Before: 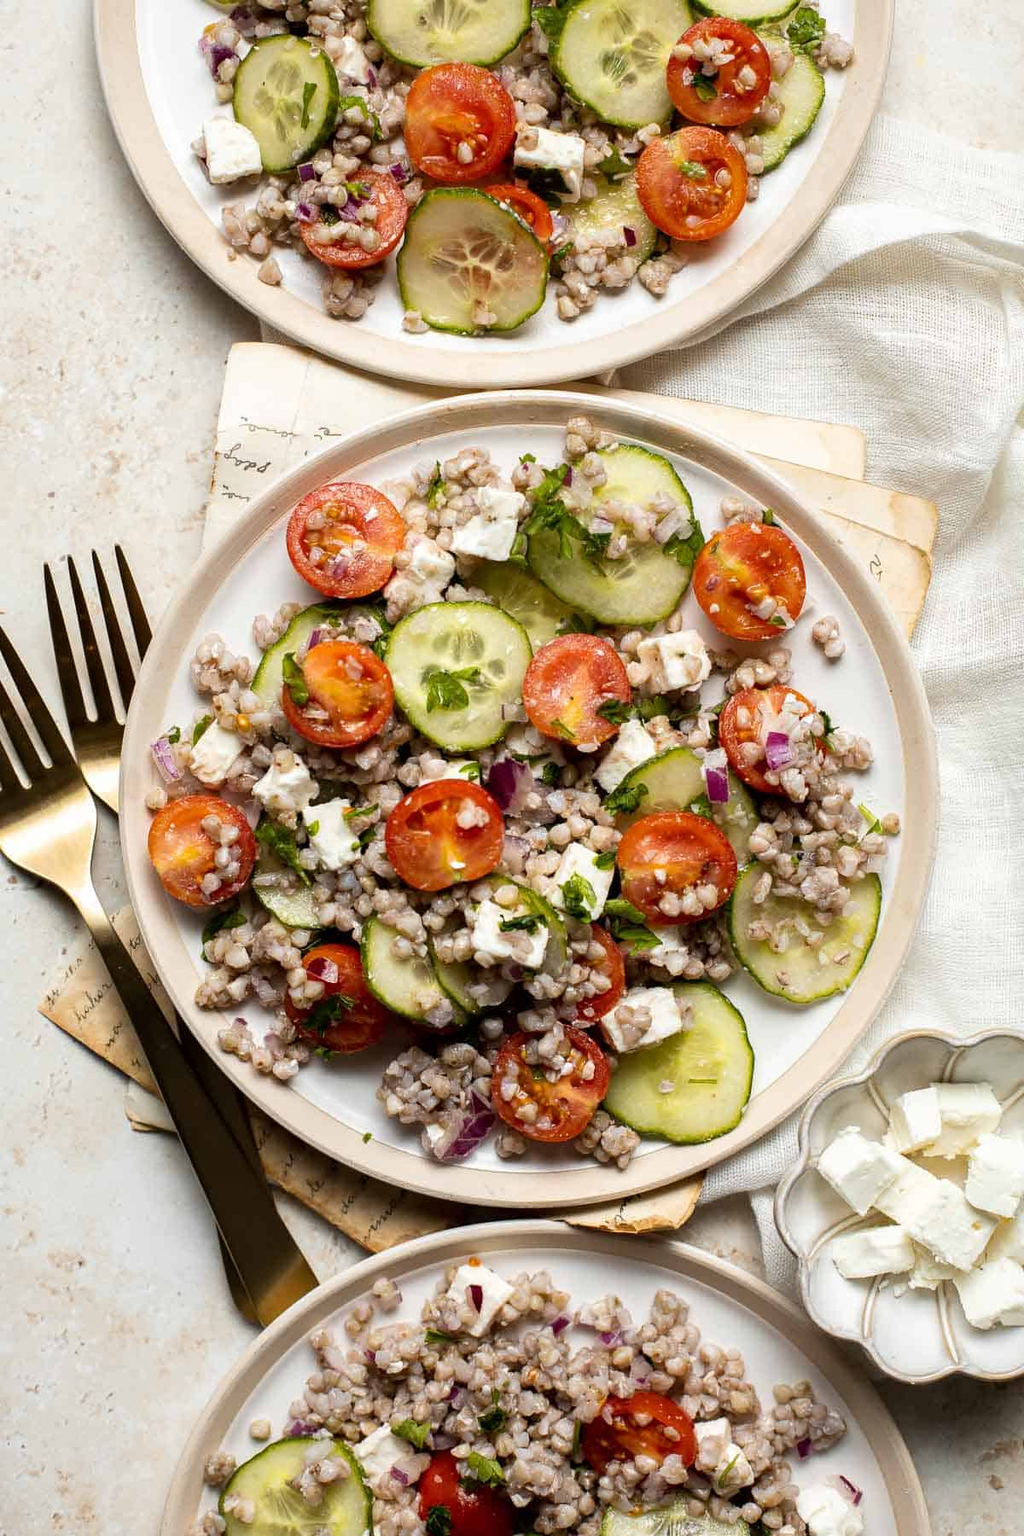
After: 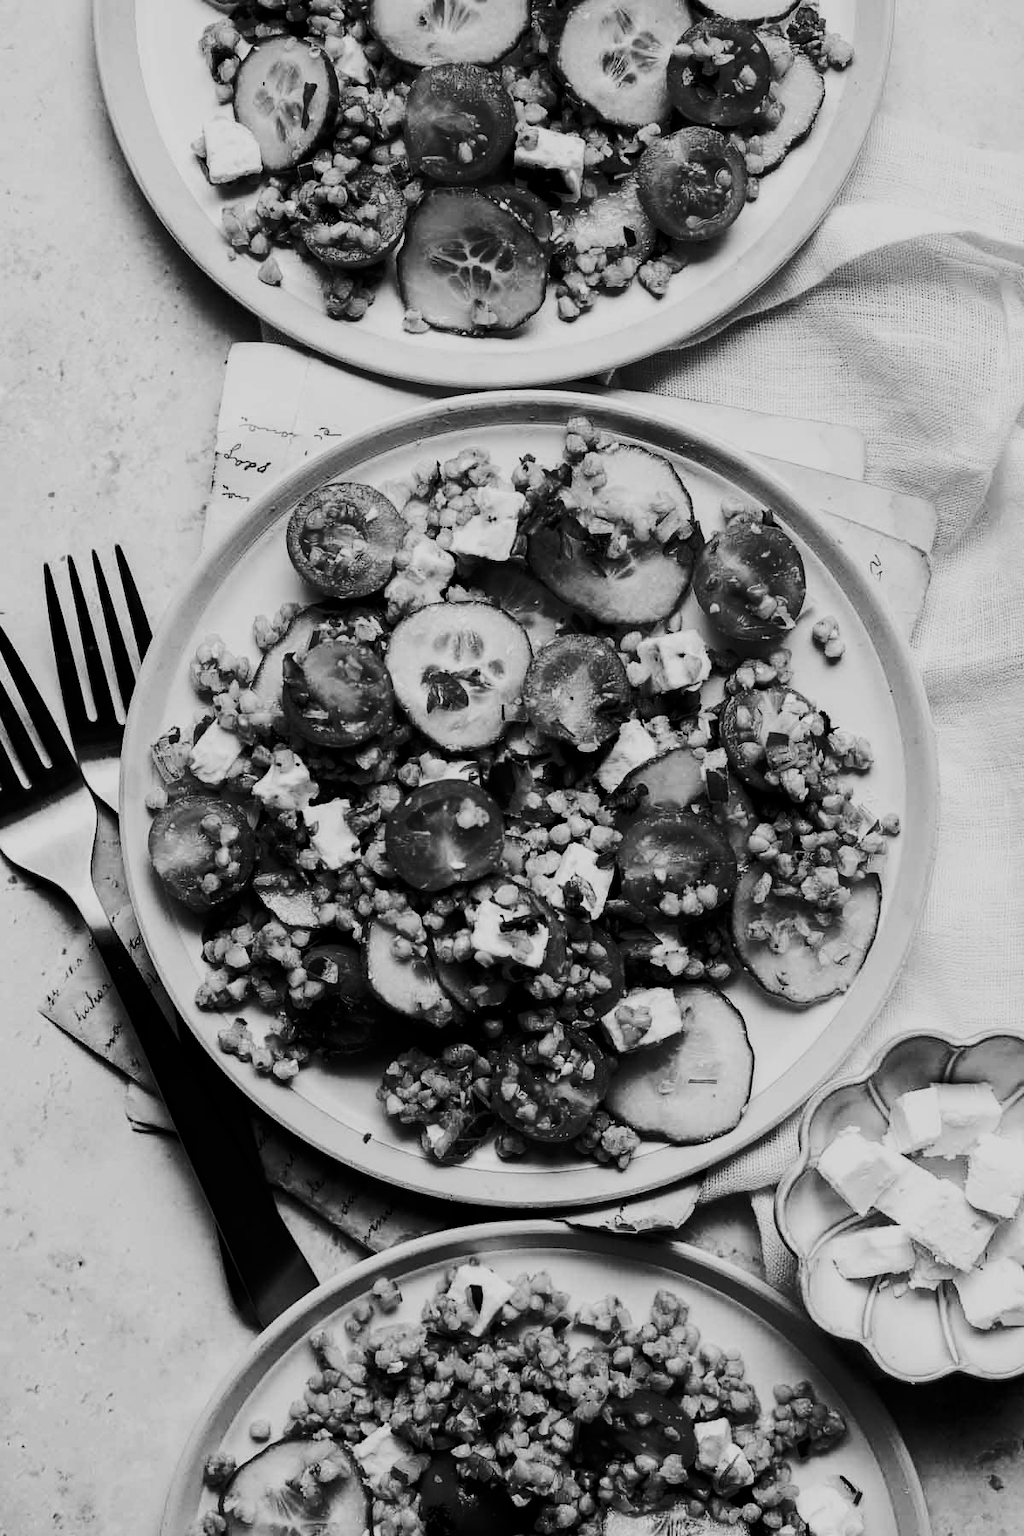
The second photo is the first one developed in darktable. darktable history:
color balance: lift [1.001, 1.007, 1, 0.993], gamma [1.023, 1.026, 1.01, 0.974], gain [0.964, 1.059, 1.073, 0.927]
monochrome: a -6.99, b 35.61, size 1.4
filmic rgb: black relative exposure -6.68 EV, white relative exposure 4.56 EV, hardness 3.25
color balance rgb: linear chroma grading › global chroma 40.15%, perceptual saturation grading › global saturation 60.58%, perceptual saturation grading › highlights 20.44%, perceptual saturation grading › shadows -50.36%, perceptual brilliance grading › highlights 2.19%, perceptual brilliance grading › mid-tones -50.36%, perceptual brilliance grading › shadows -50.36%
contrast brightness saturation: contrast 0.1, saturation -0.36
